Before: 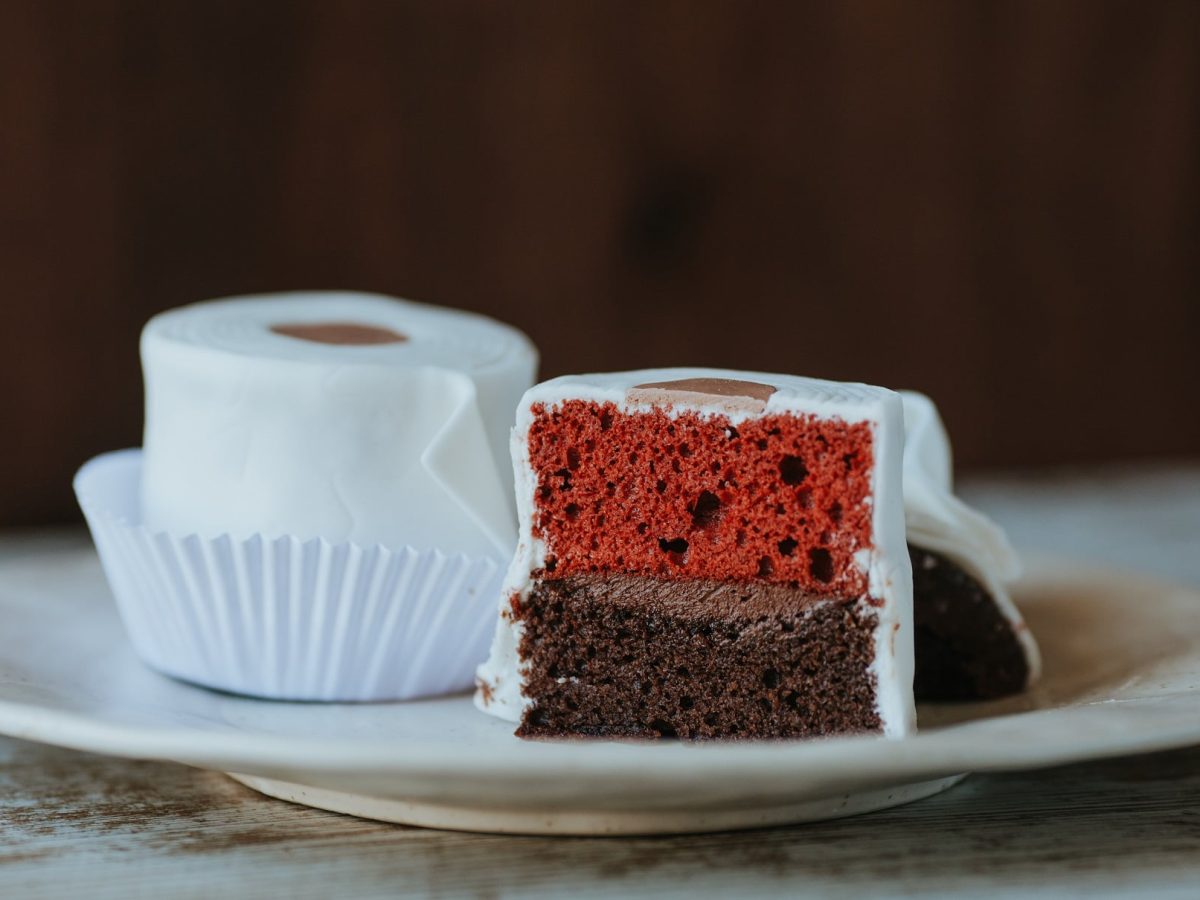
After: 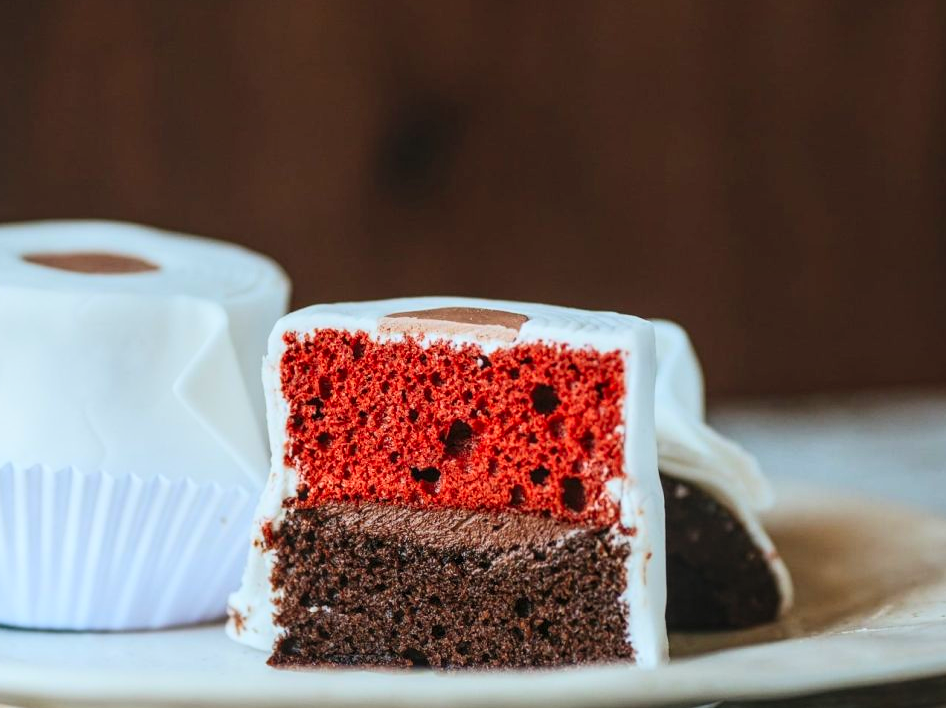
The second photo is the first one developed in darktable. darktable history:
crop and rotate: left 20.74%, top 7.912%, right 0.375%, bottom 13.378%
local contrast: on, module defaults
contrast brightness saturation: contrast 0.24, brightness 0.26, saturation 0.39
